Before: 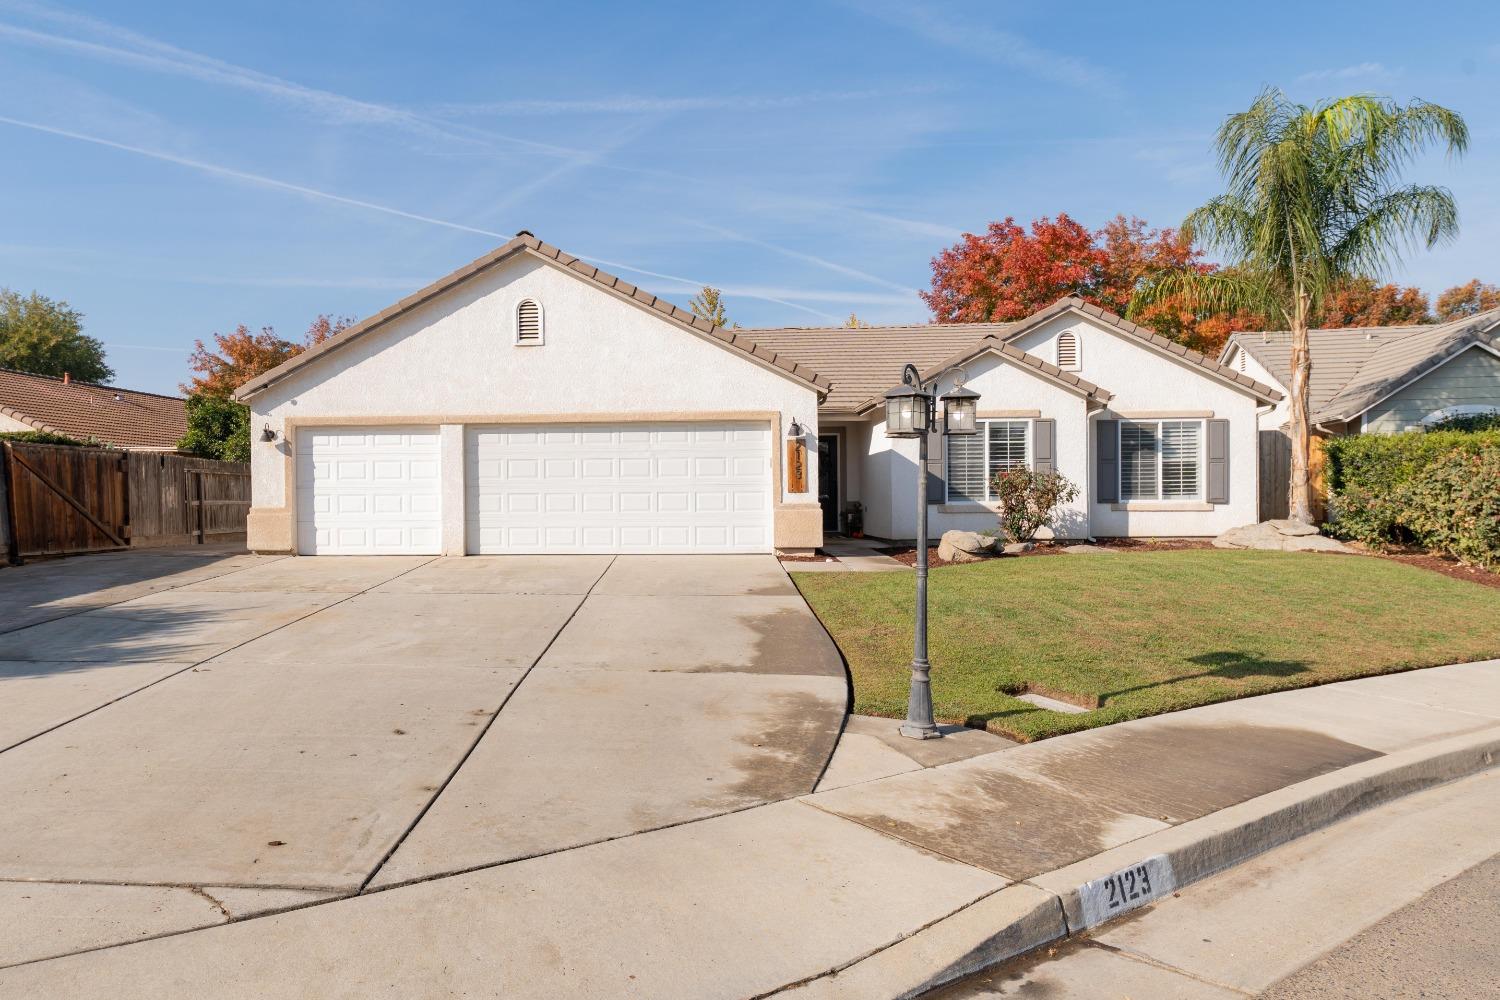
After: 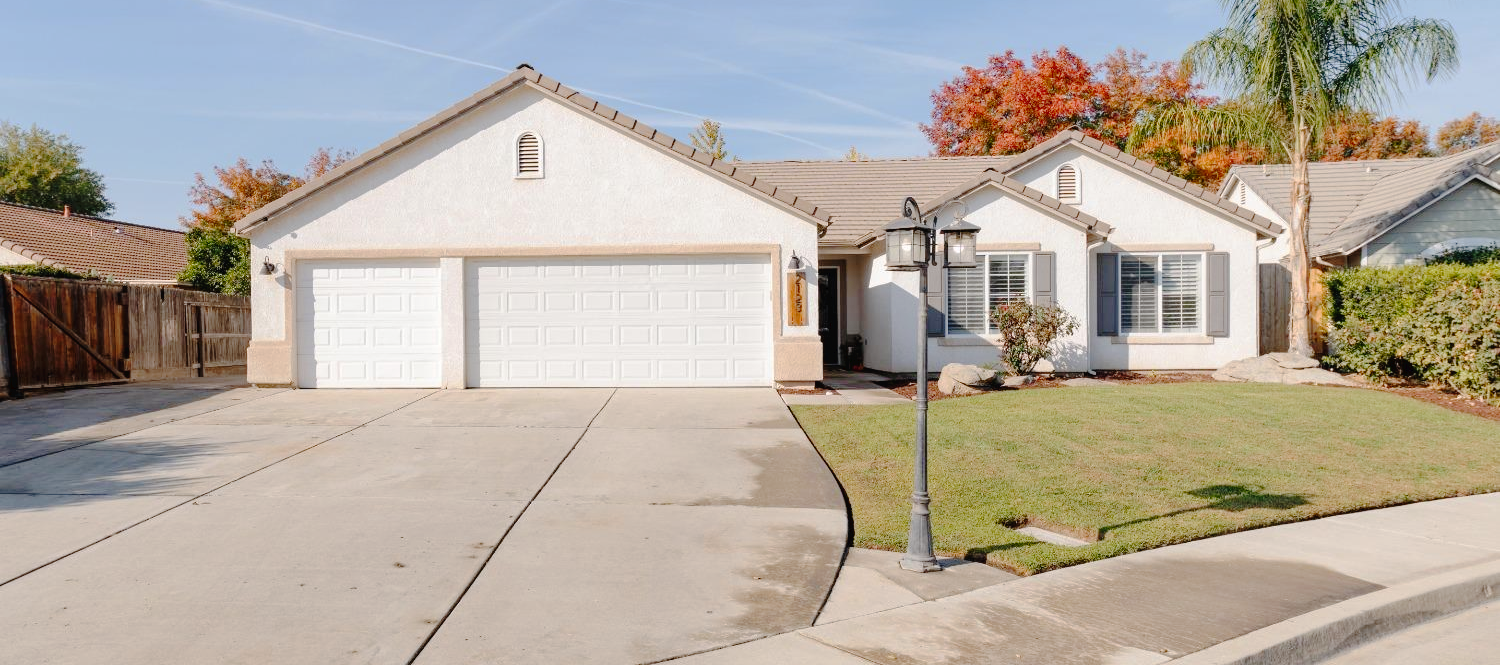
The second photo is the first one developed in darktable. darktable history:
crop: top 16.727%, bottom 16.727%
tone curve: curves: ch0 [(0, 0) (0.003, 0.021) (0.011, 0.021) (0.025, 0.021) (0.044, 0.033) (0.069, 0.053) (0.1, 0.08) (0.136, 0.114) (0.177, 0.171) (0.224, 0.246) (0.277, 0.332) (0.335, 0.424) (0.399, 0.496) (0.468, 0.561) (0.543, 0.627) (0.623, 0.685) (0.709, 0.741) (0.801, 0.813) (0.898, 0.902) (1, 1)], preserve colors none
